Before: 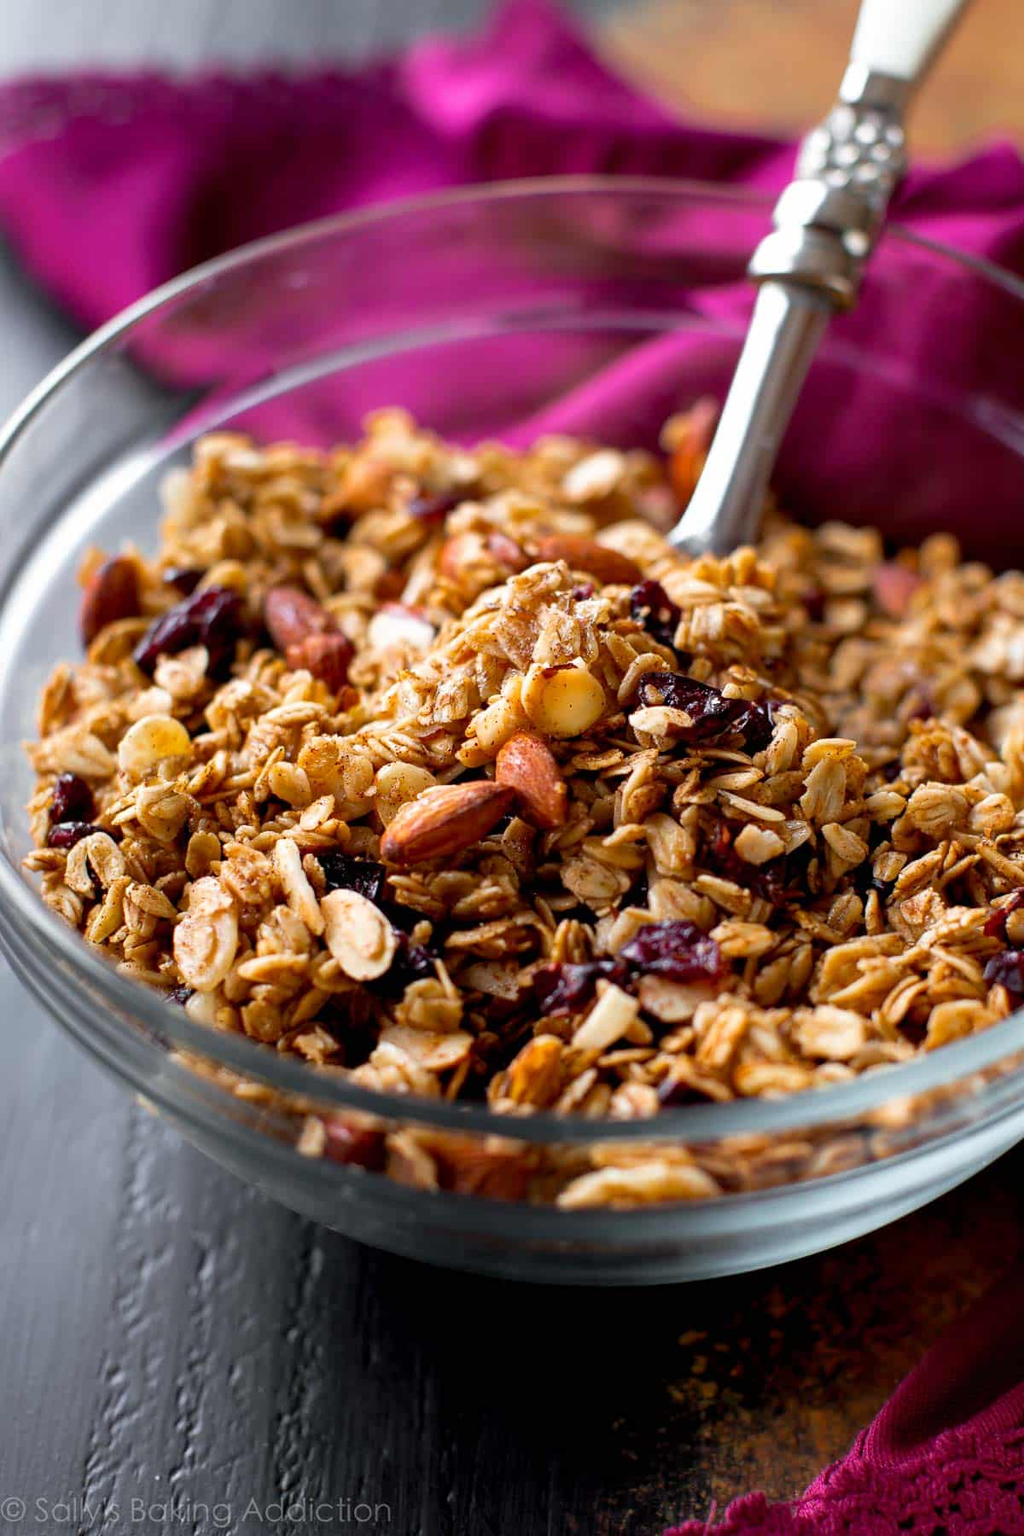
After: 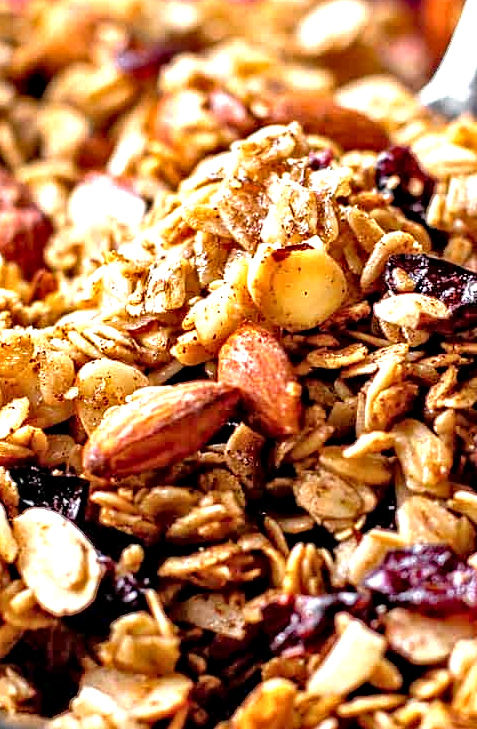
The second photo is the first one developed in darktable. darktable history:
contrast equalizer: y [[0.5, 0.542, 0.583, 0.625, 0.667, 0.708], [0.5 ×6], [0.5 ×6], [0 ×6], [0 ×6]]
crop: left 30.252%, top 29.672%, right 29.987%, bottom 29.791%
tone equalizer: -8 EV 0.009 EV, -7 EV -0.019 EV, -6 EV 0.03 EV, -5 EV 0.042 EV, -4 EV 0.28 EV, -3 EV 0.65 EV, -2 EV 0.581 EV, -1 EV 0.199 EV, +0 EV 0.026 EV
exposure: black level correction 0, exposure 0.699 EV, compensate highlight preservation false
